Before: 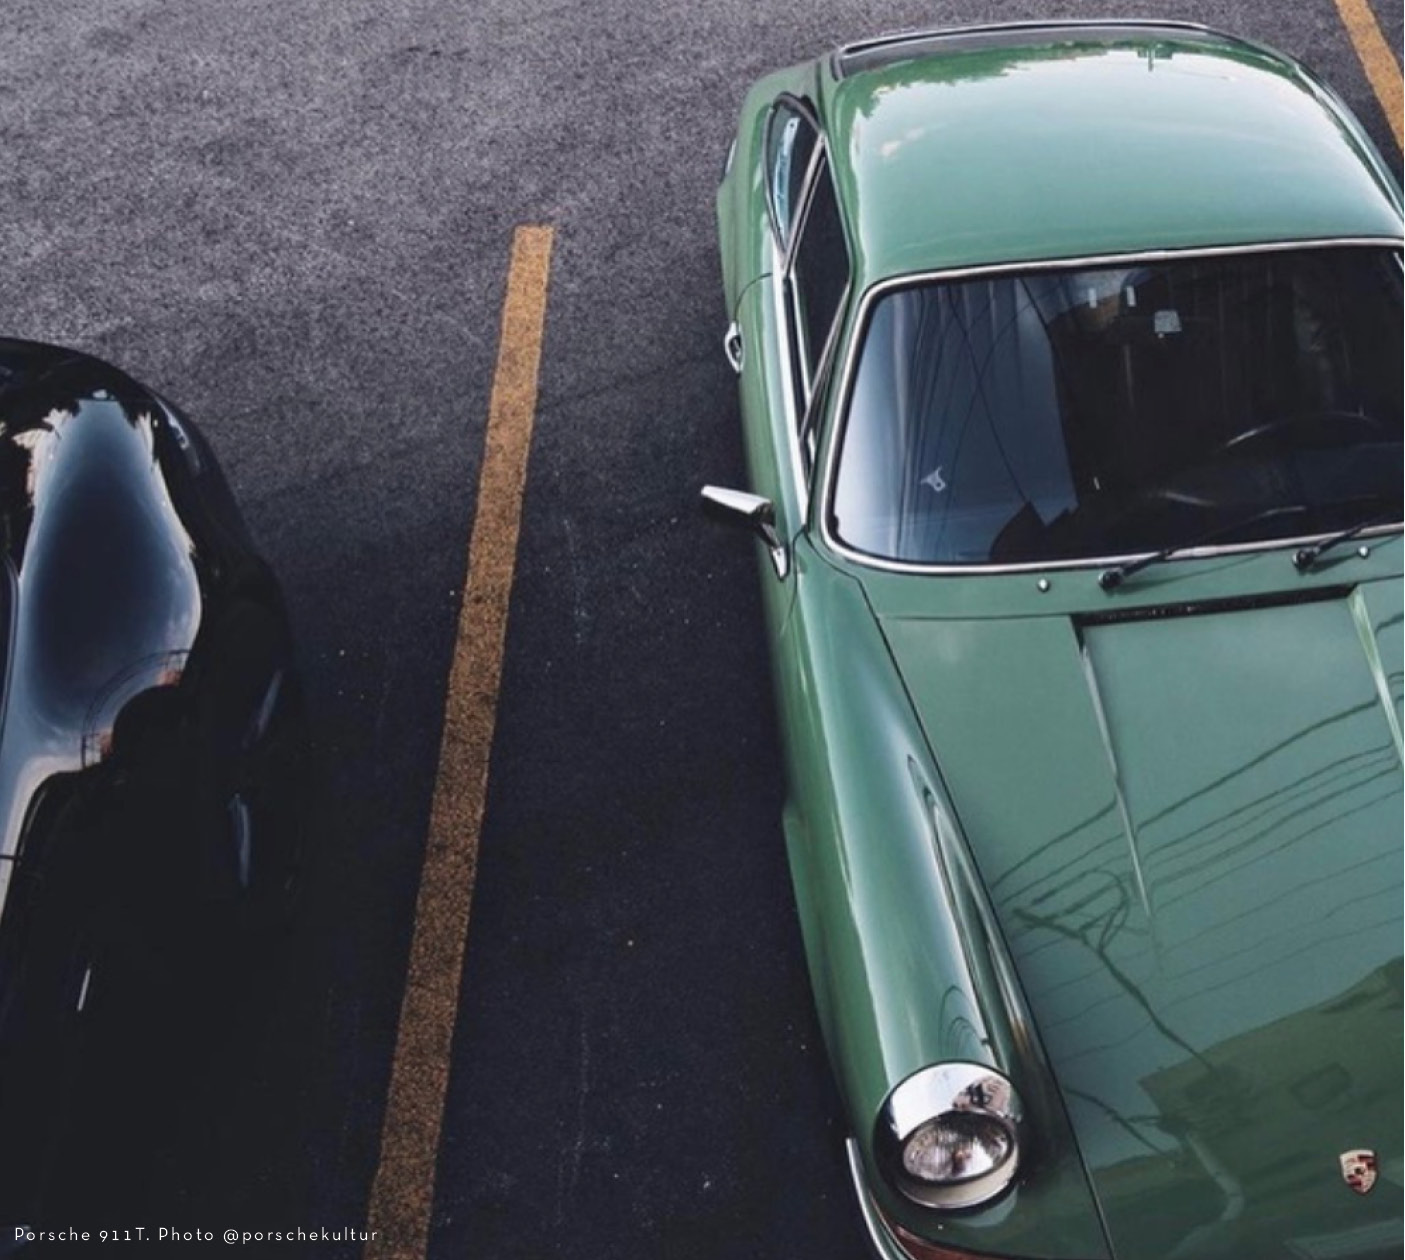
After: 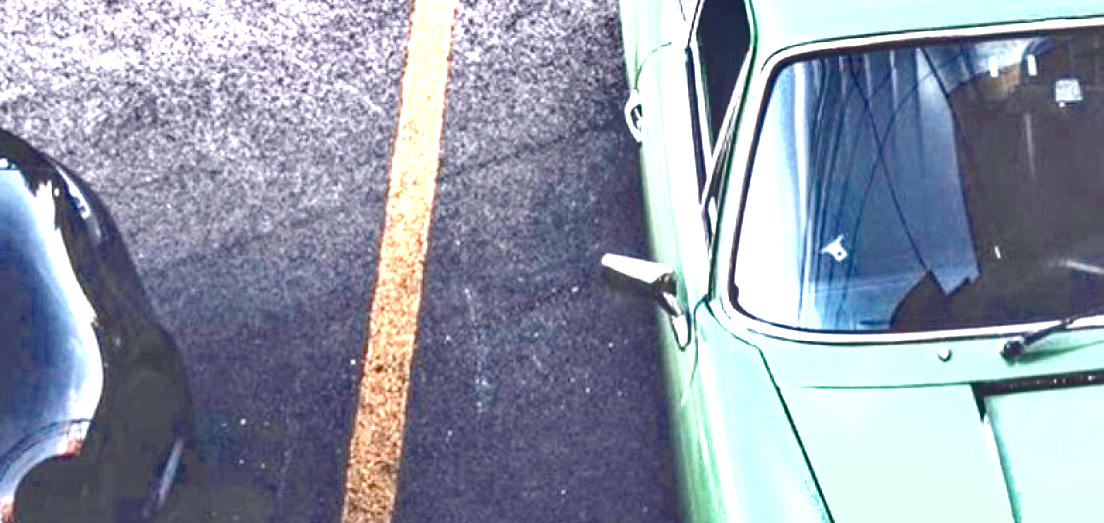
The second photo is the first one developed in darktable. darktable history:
color balance rgb: highlights gain › luminance 5.92%, highlights gain › chroma 1.288%, highlights gain › hue 89.1°, perceptual saturation grading › global saturation 20%, perceptual saturation grading › highlights -25.791%, perceptual saturation grading › shadows 49.652%, saturation formula JzAzBz (2021)
crop: left 7.066%, top 18.411%, right 14.337%, bottom 40.05%
shadows and highlights: highlights color adjustment 55.25%, low approximation 0.01, soften with gaussian
exposure: exposure 2.052 EV, compensate exposure bias true, compensate highlight preservation false
tone equalizer: -8 EV -0.446 EV, -7 EV -0.409 EV, -6 EV -0.295 EV, -5 EV -0.21 EV, -3 EV 0.235 EV, -2 EV 0.353 EV, -1 EV 0.412 EV, +0 EV 0.411 EV
local contrast: on, module defaults
